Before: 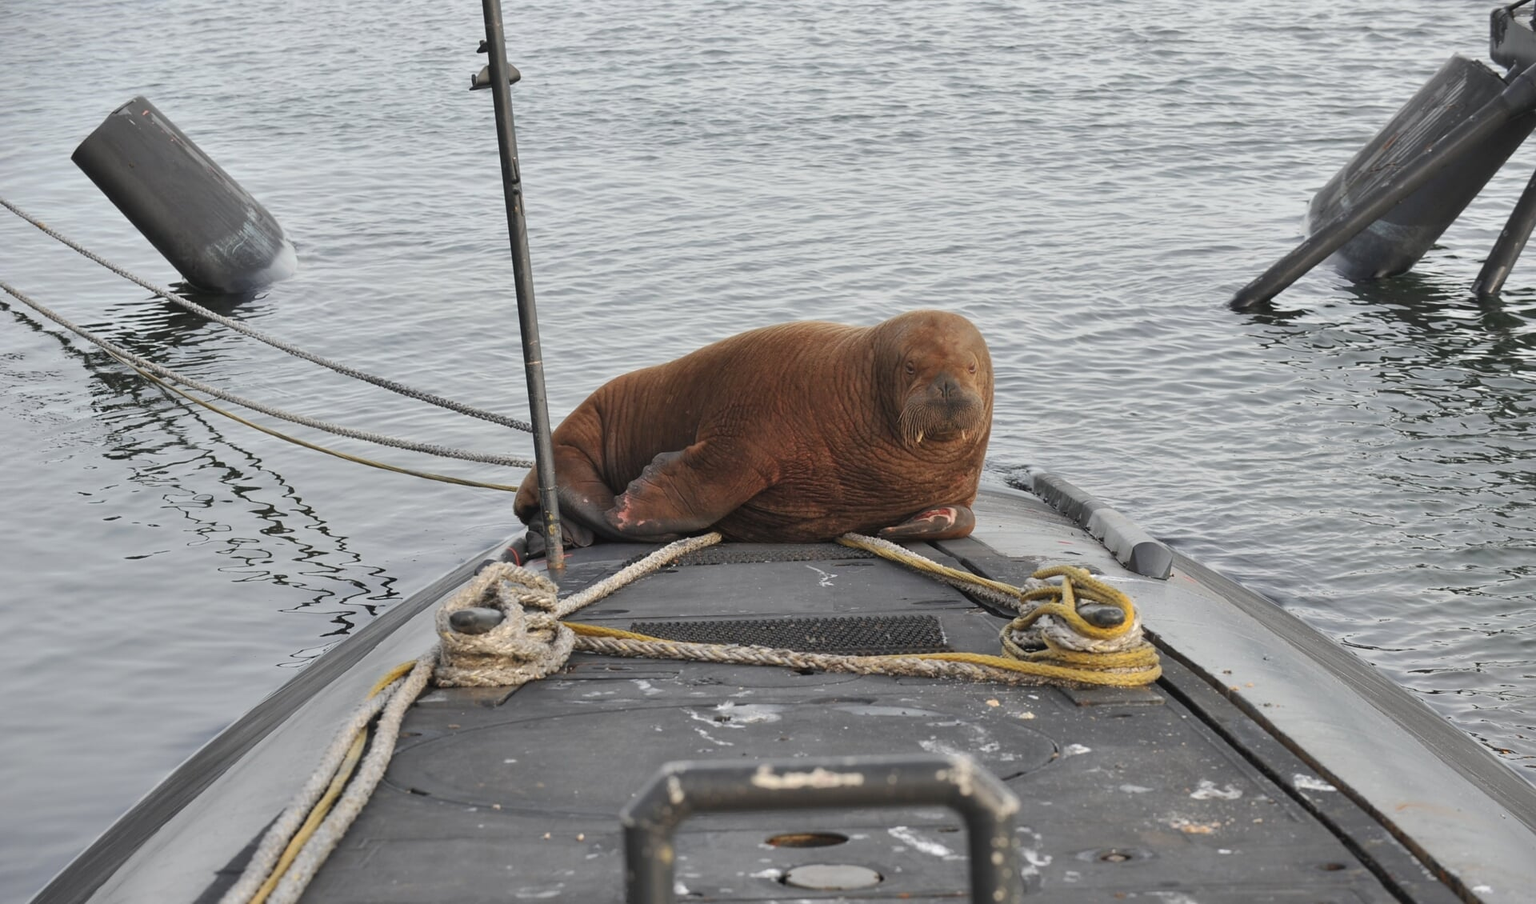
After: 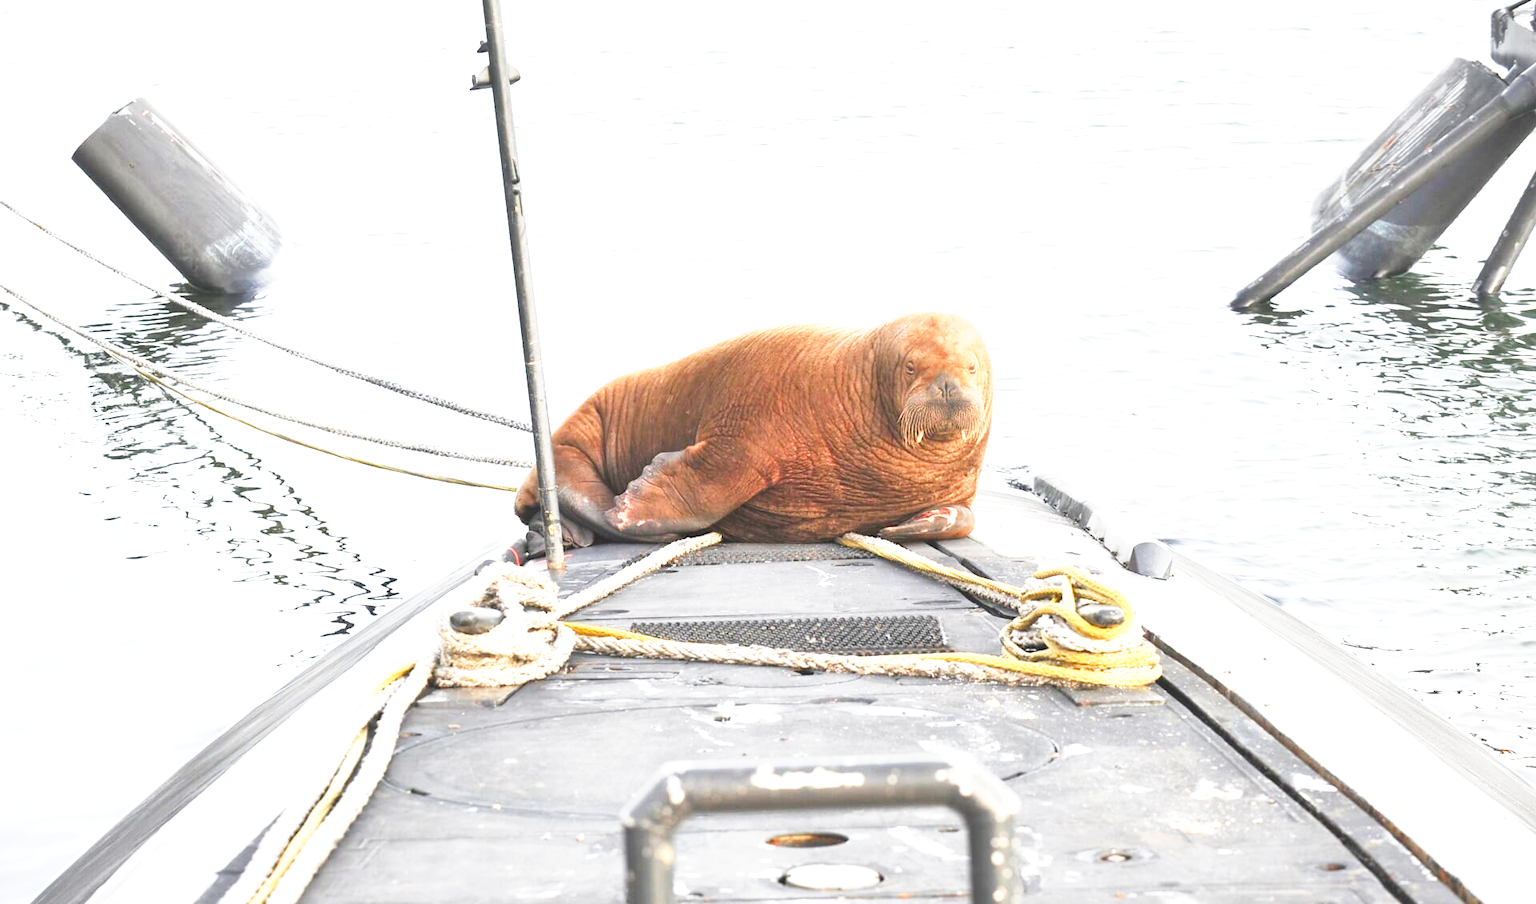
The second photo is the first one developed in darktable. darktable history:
exposure: black level correction 0, exposure 1.687 EV, compensate highlight preservation false
color balance rgb: perceptual saturation grading › global saturation 20.68%, perceptual saturation grading › highlights -19.774%, perceptual saturation grading › shadows 29.941%
base curve: curves: ch0 [(0, 0) (0.557, 0.834) (1, 1)], preserve colors none
